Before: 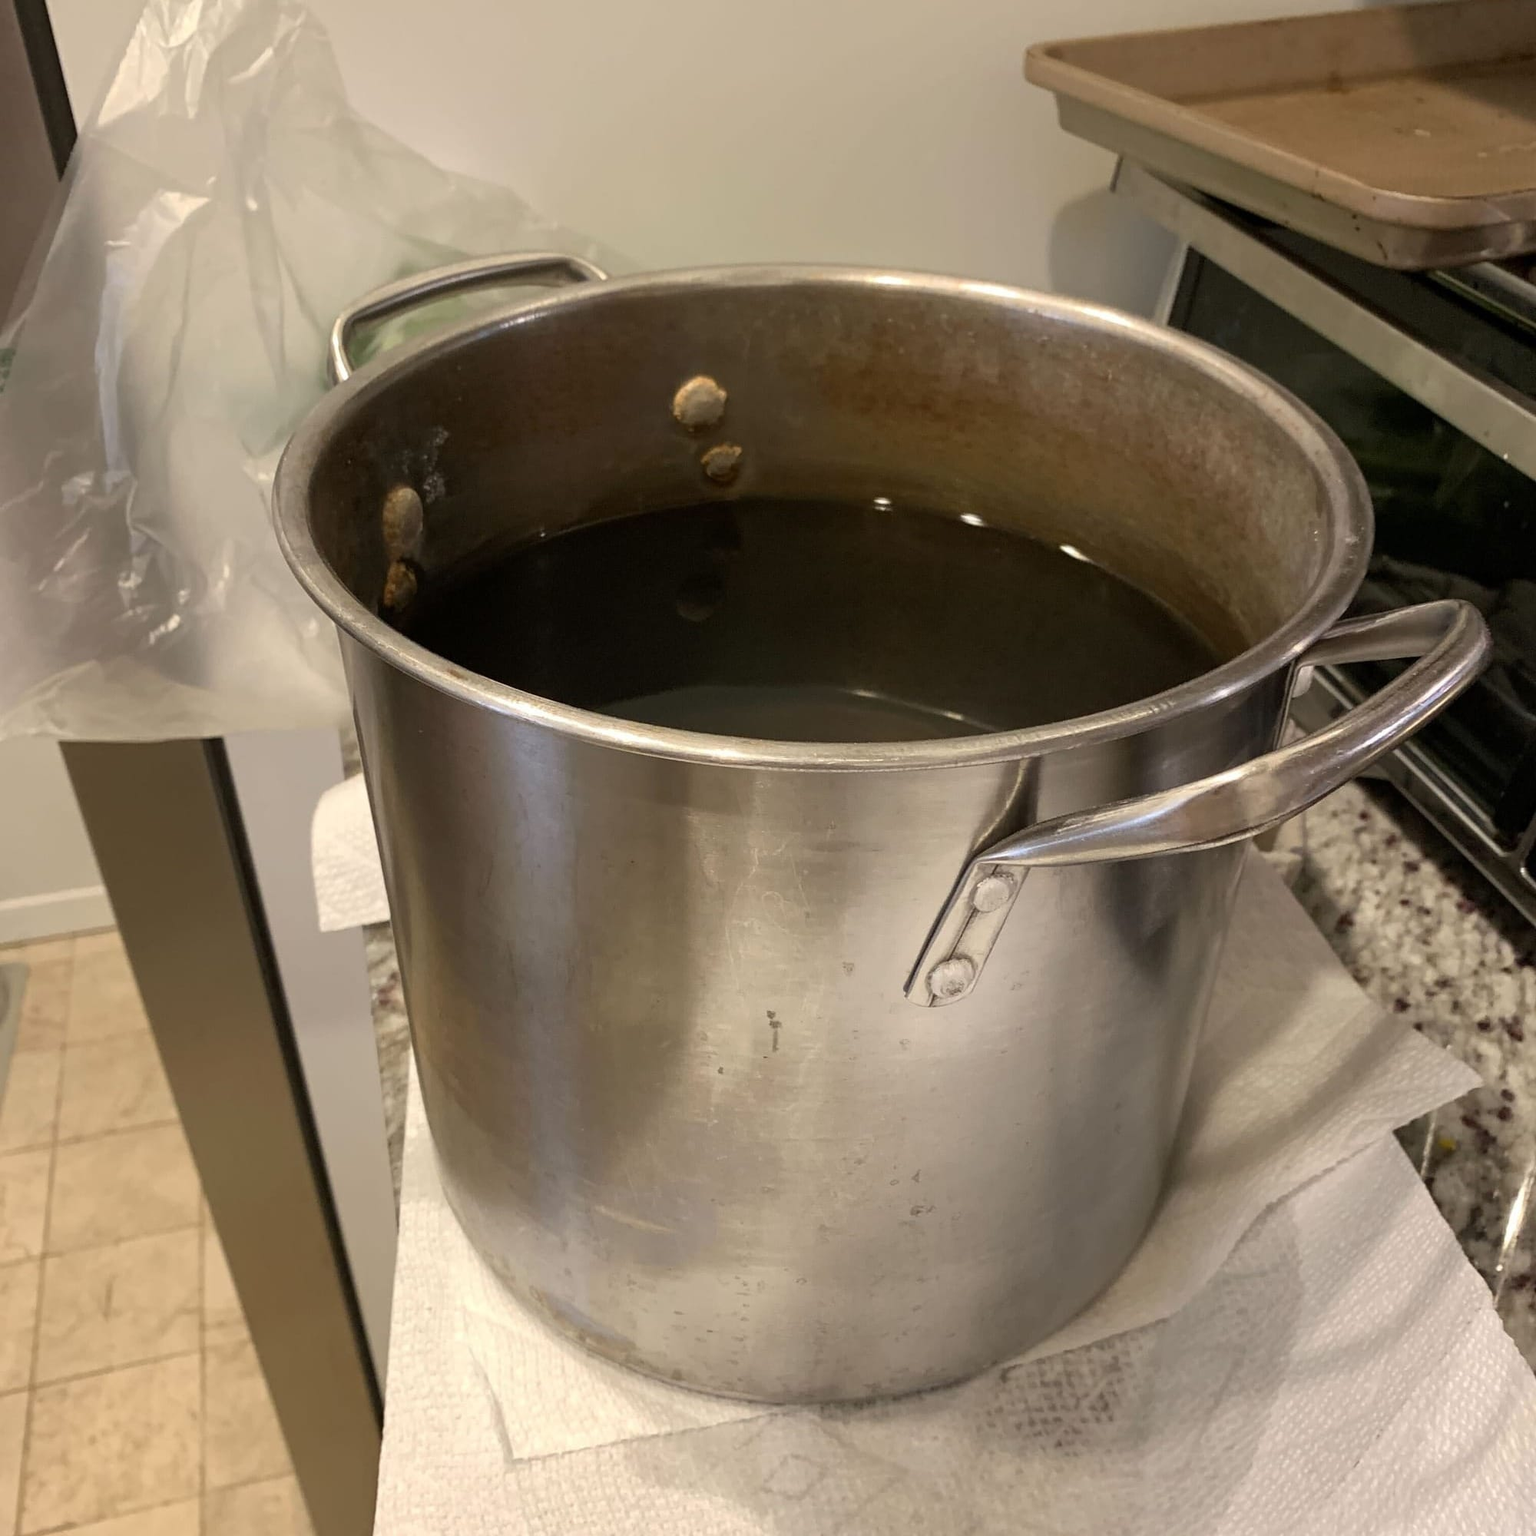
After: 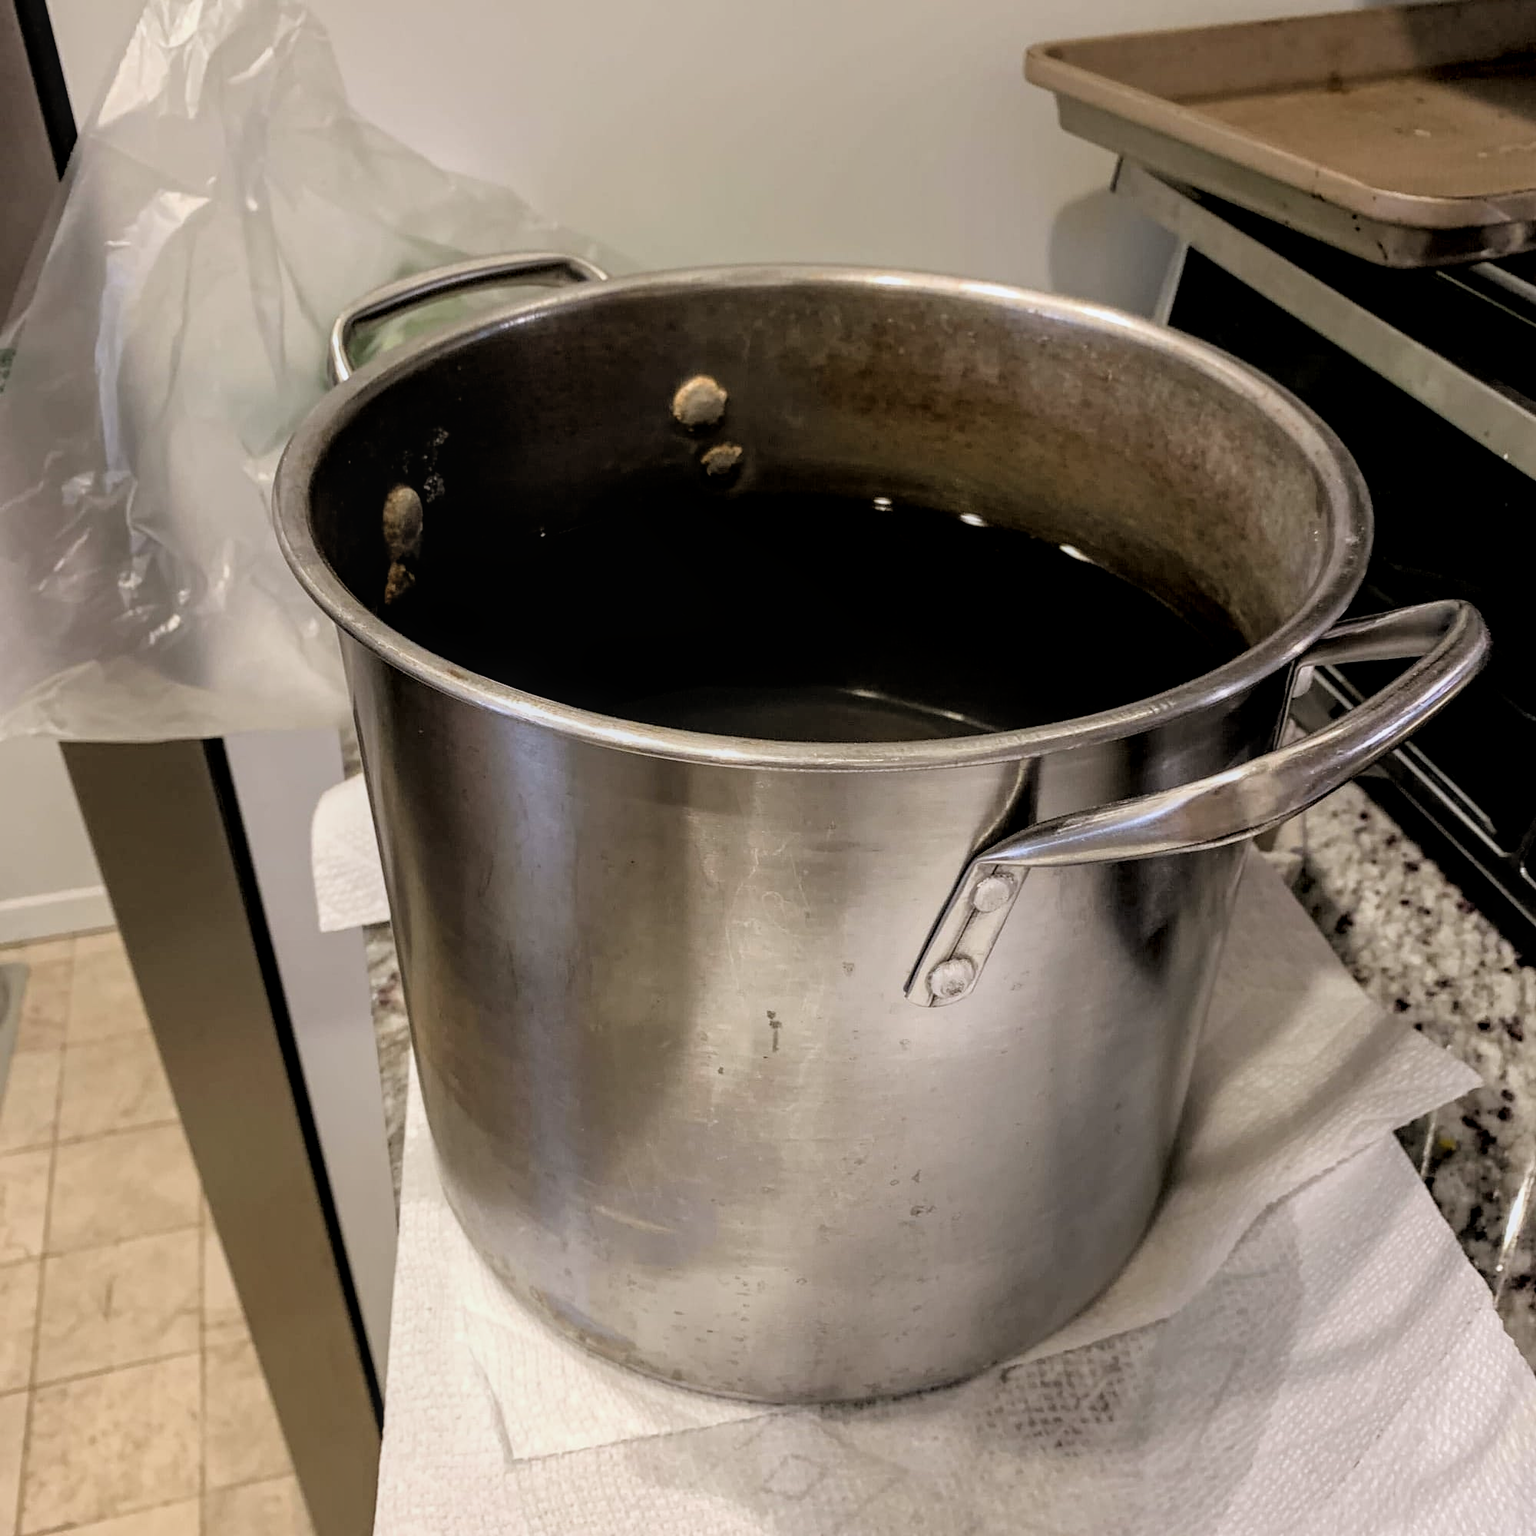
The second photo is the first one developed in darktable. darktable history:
local contrast: on, module defaults
filmic rgb: black relative exposure -3.92 EV, white relative exposure 3.14 EV, hardness 2.87
white balance: red 0.984, blue 1.059
